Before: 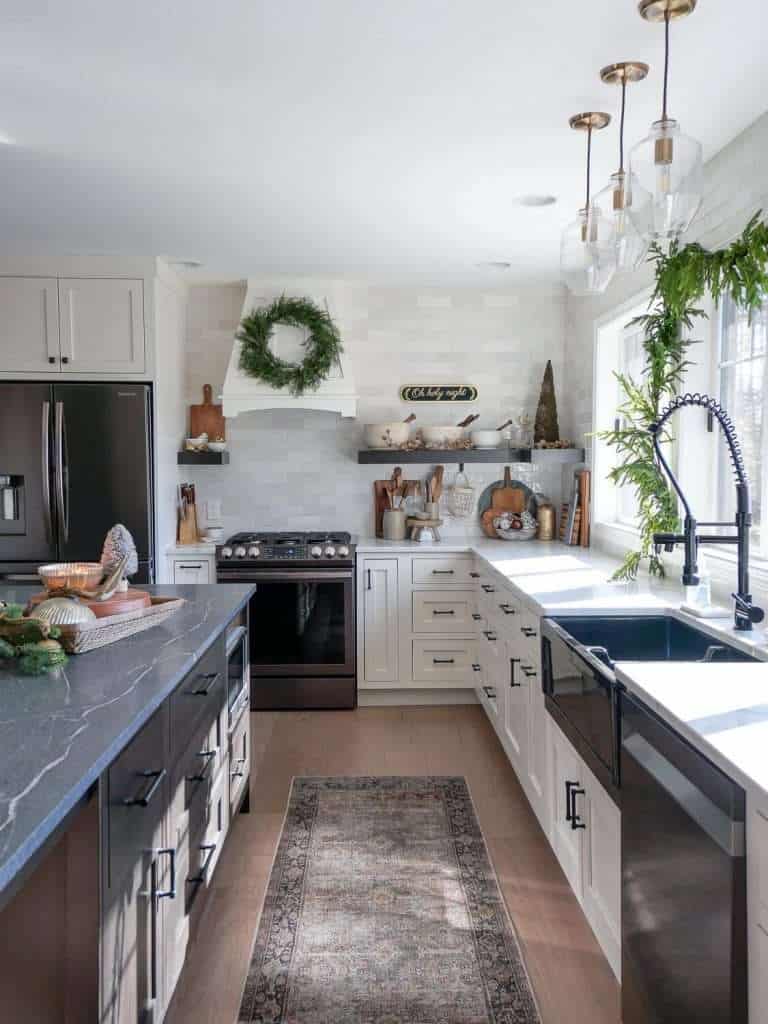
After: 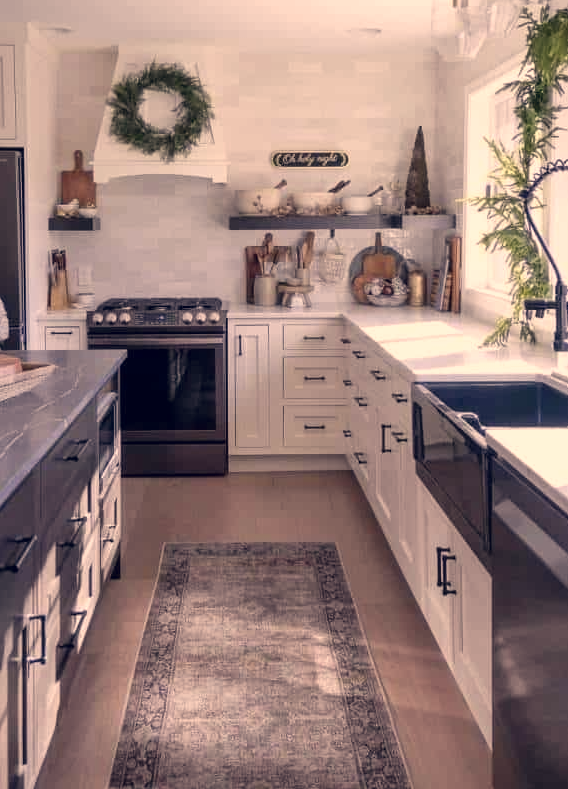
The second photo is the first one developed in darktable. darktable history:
crop: left 16.871%, top 22.857%, right 9.116%
color correction: highlights a* 19.59, highlights b* 27.49, shadows a* 3.46, shadows b* -17.28, saturation 0.73
